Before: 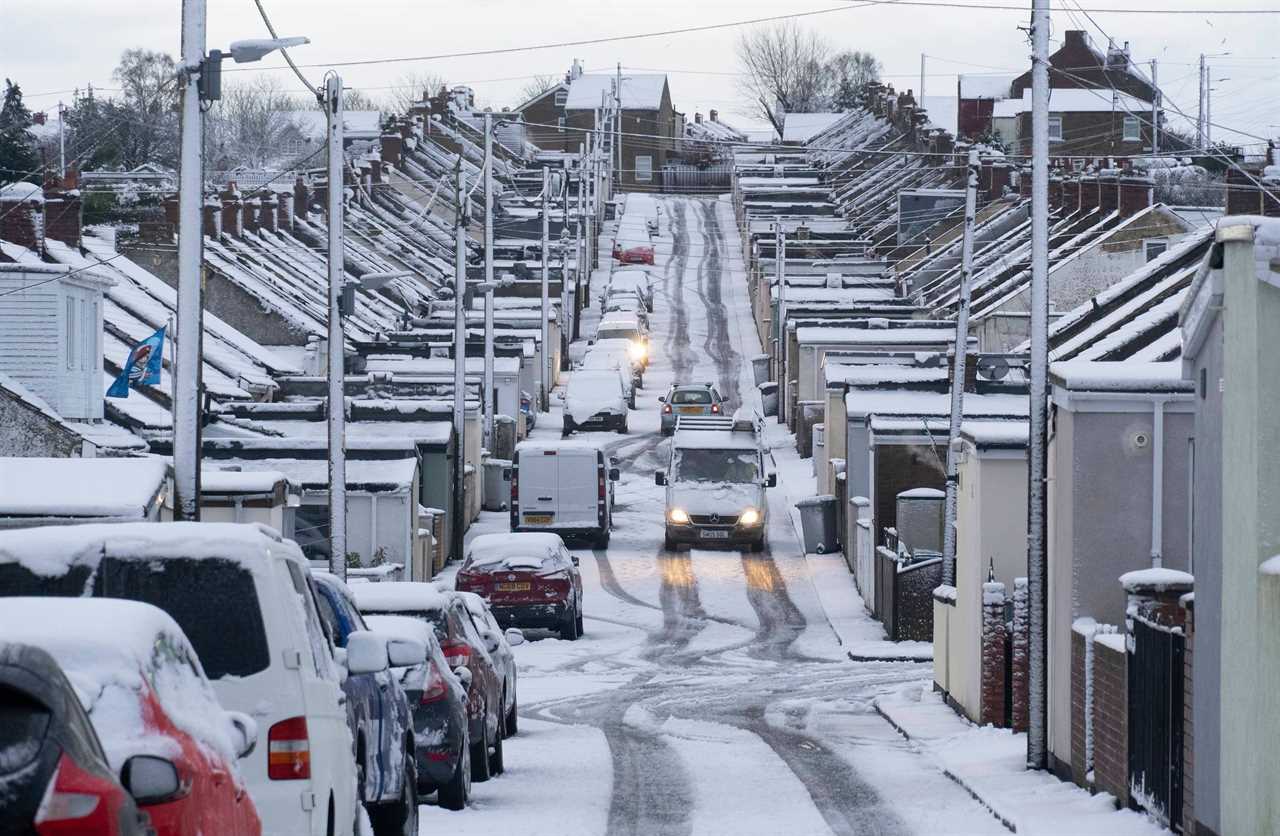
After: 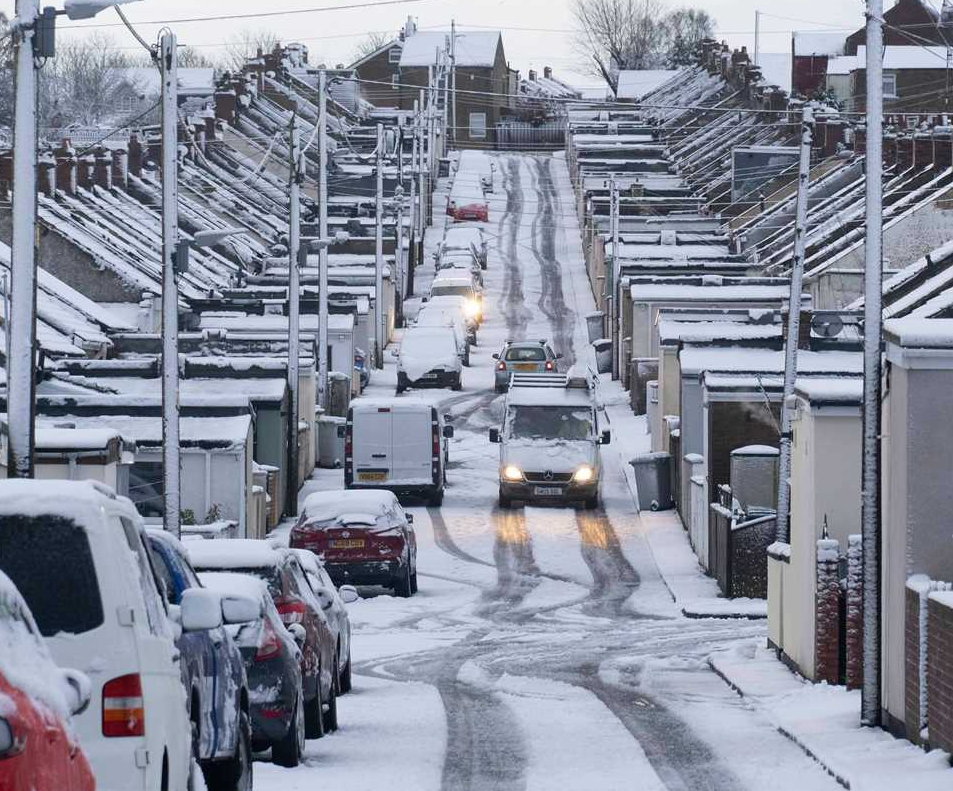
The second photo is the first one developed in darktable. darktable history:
crop and rotate: left 12.987%, top 5.335%, right 12.529%
